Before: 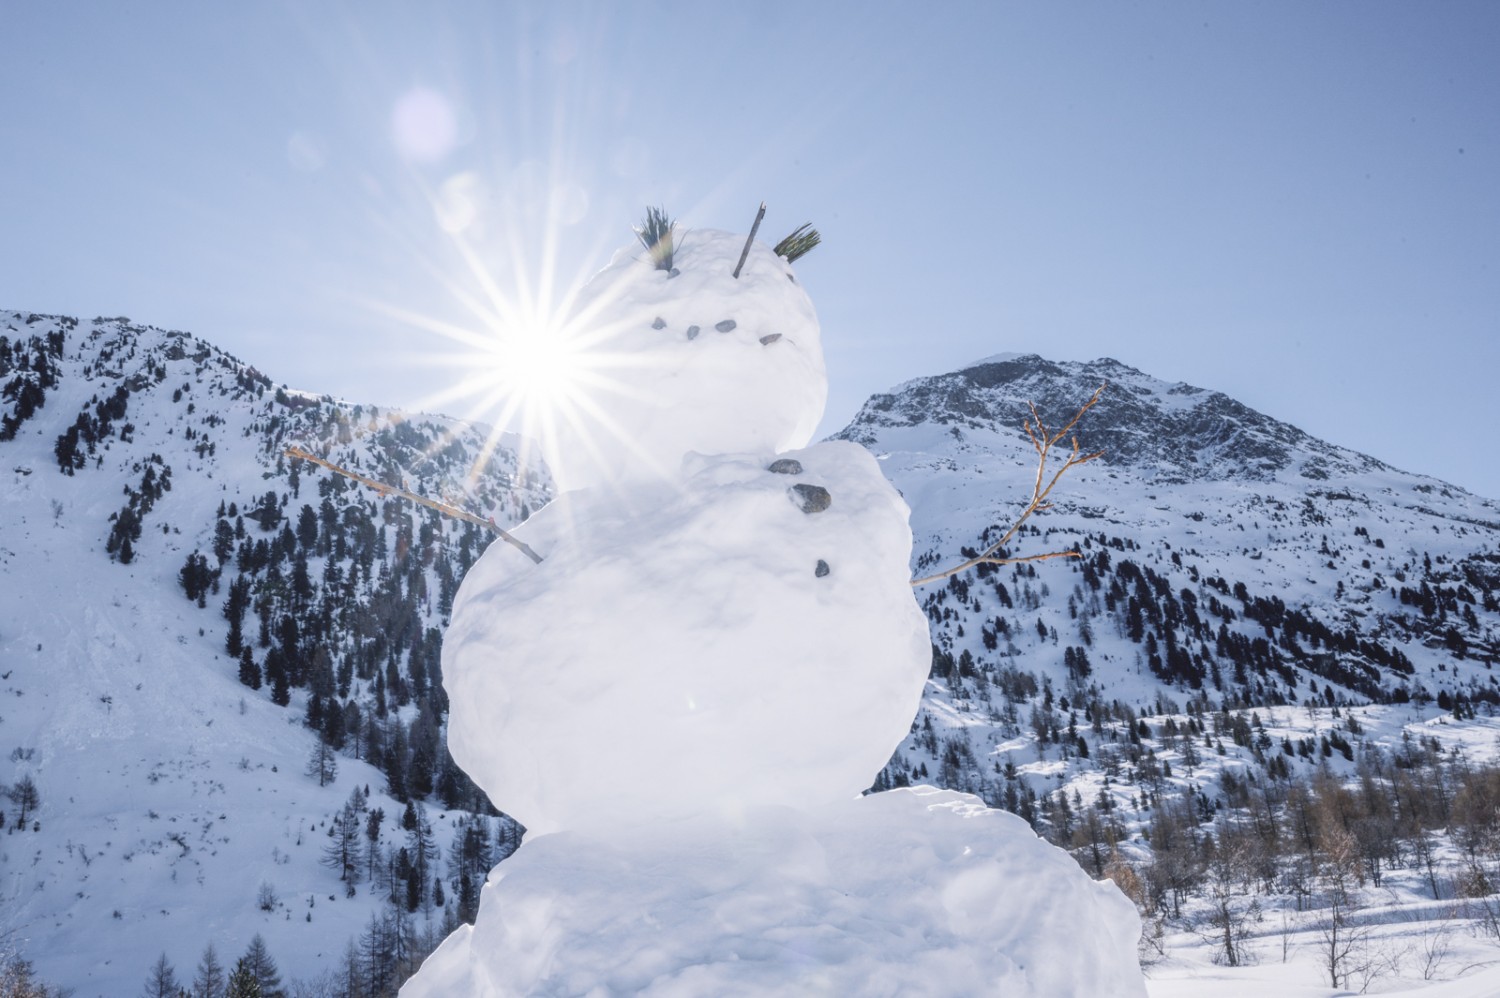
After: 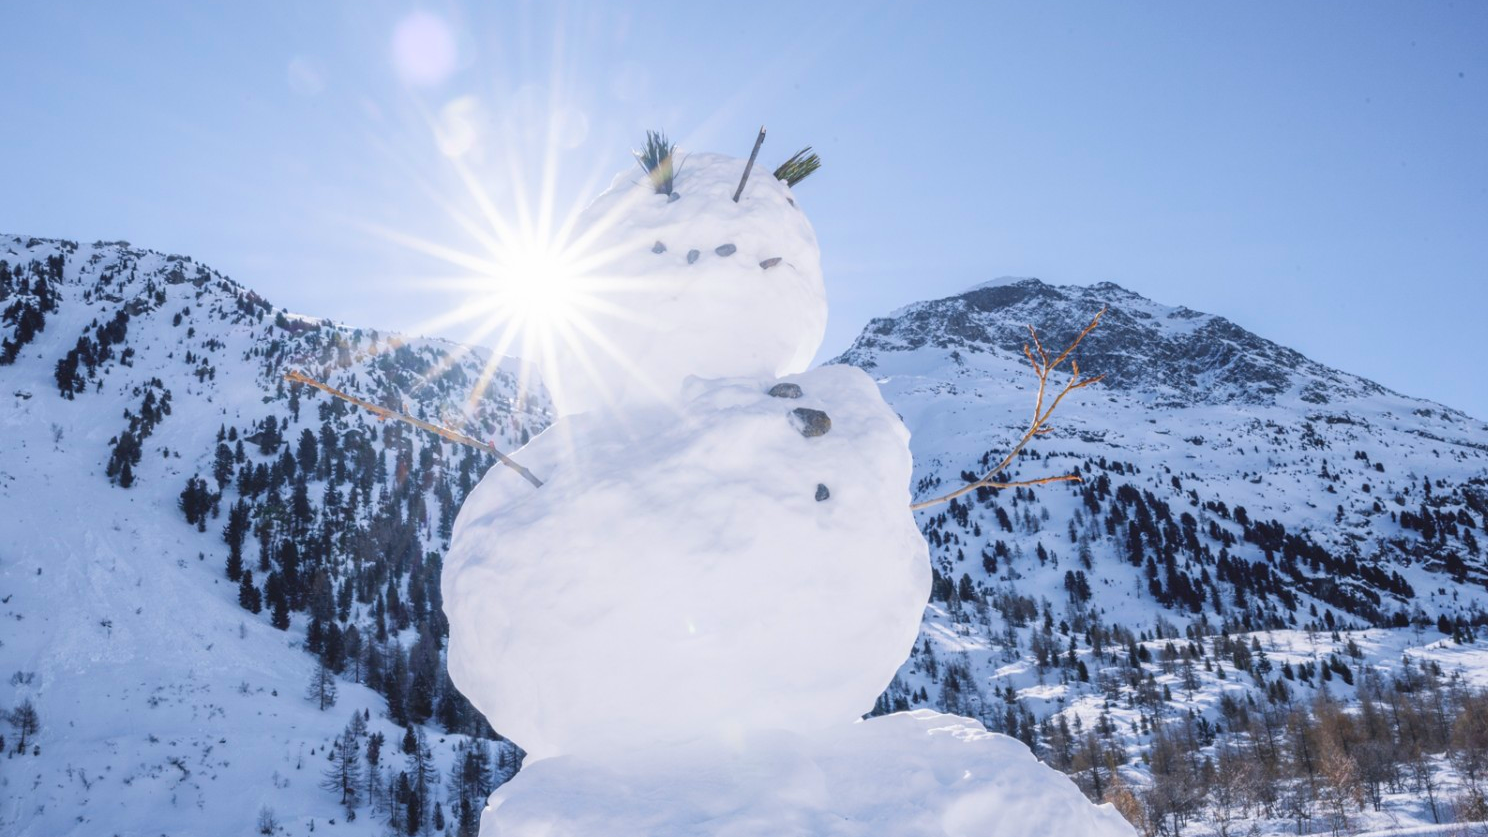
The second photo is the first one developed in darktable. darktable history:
color balance rgb: linear chroma grading › global chroma 9.31%, global vibrance 41.49%
crop: top 7.625%, bottom 8.027%
